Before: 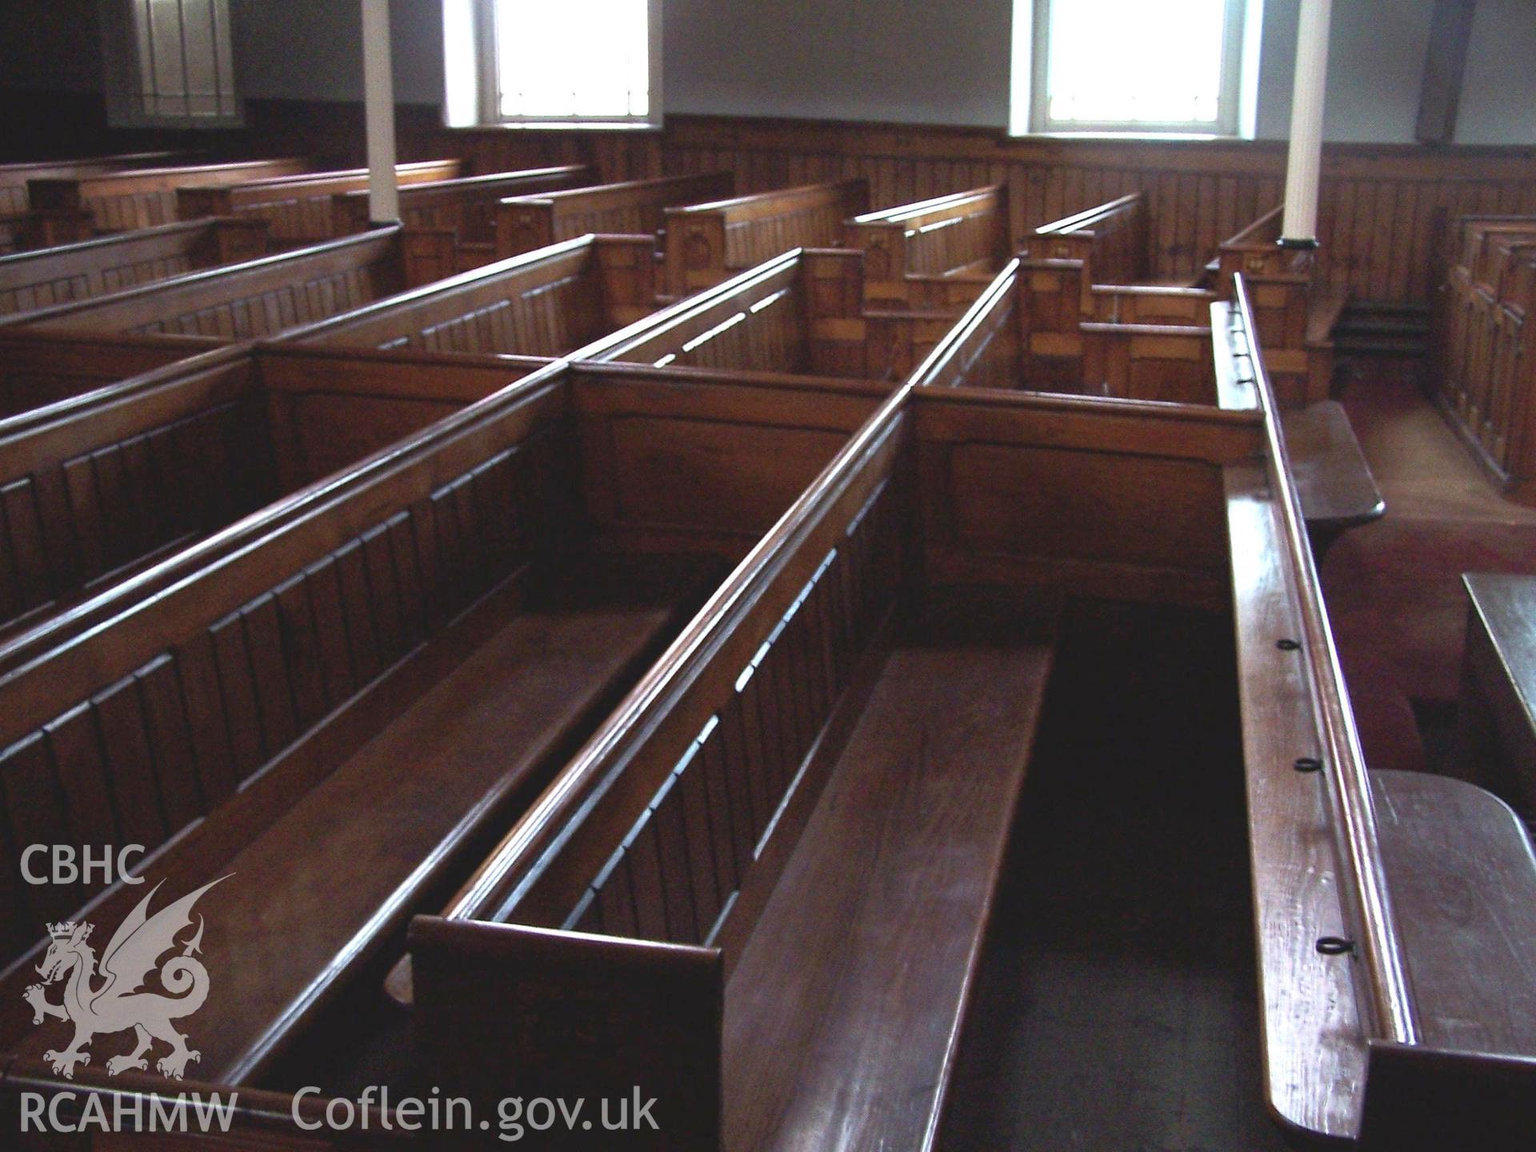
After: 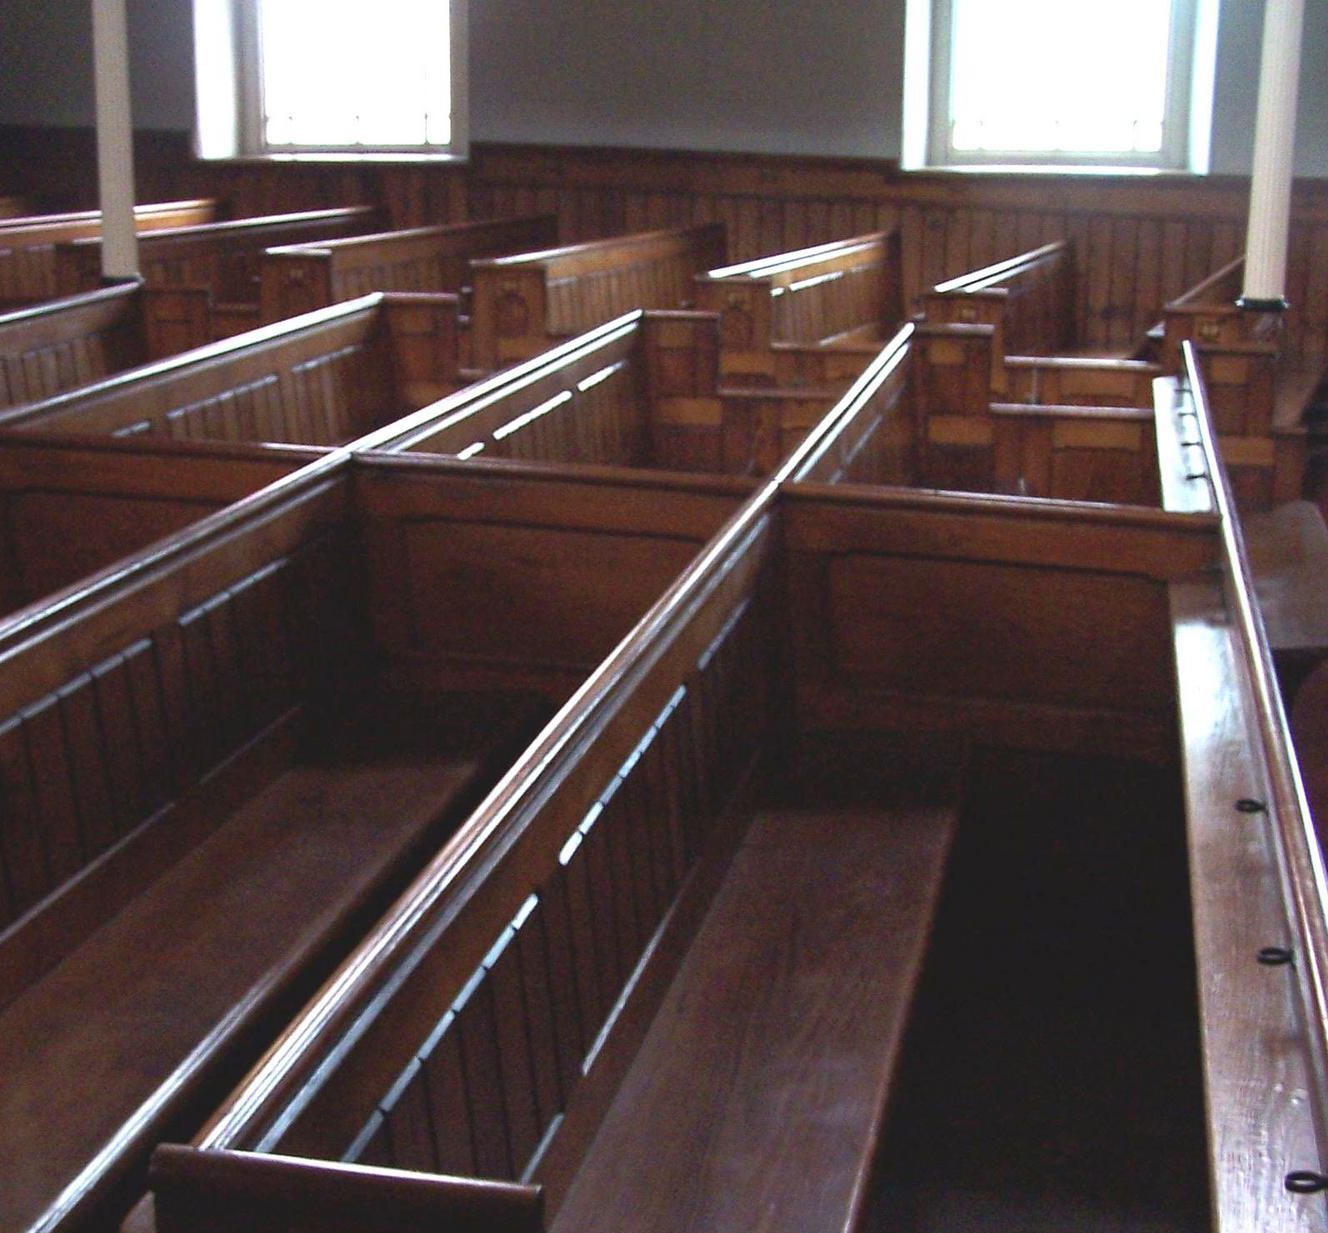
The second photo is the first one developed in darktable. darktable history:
crop: left 18.766%, right 12.047%, bottom 14.317%
